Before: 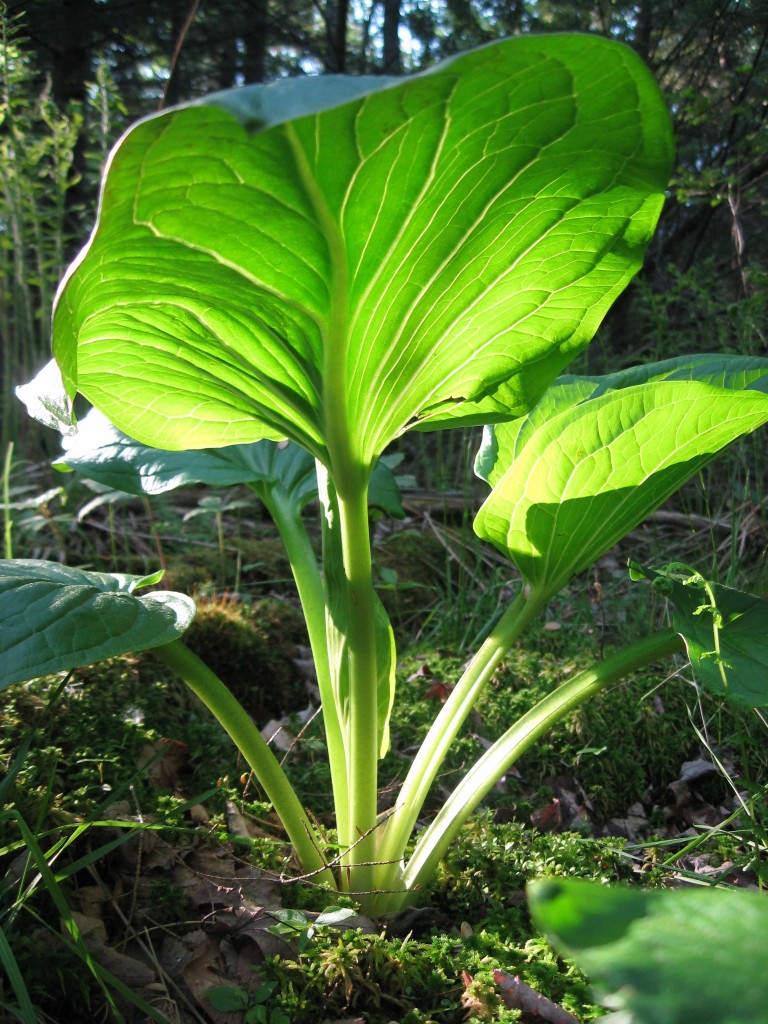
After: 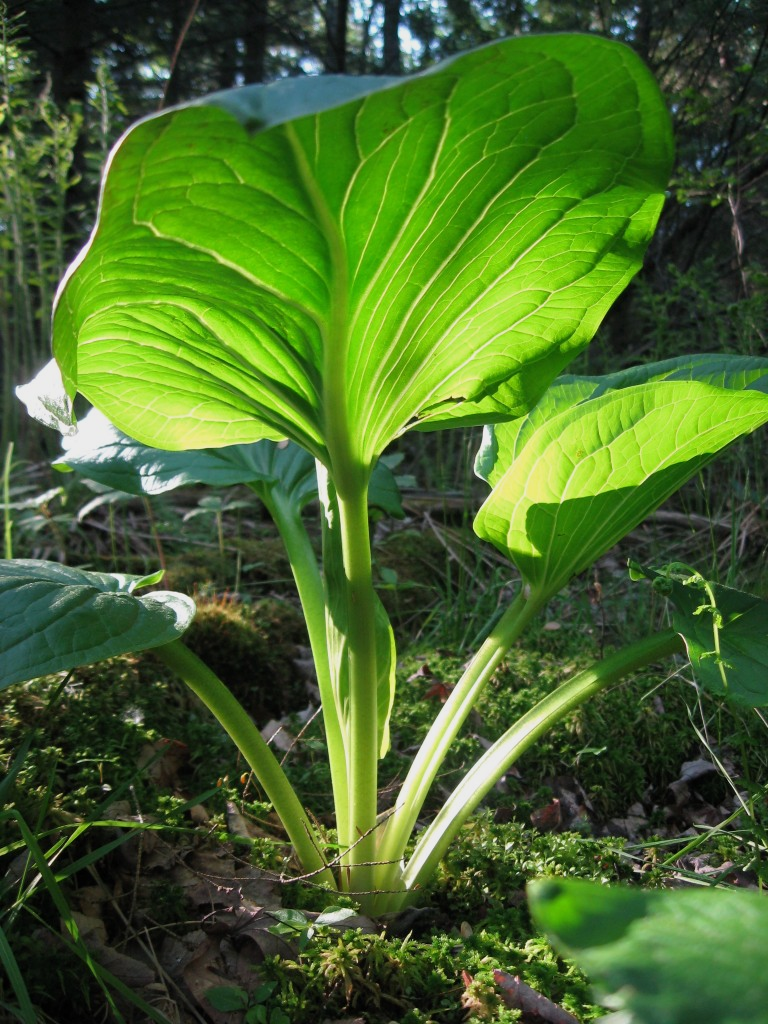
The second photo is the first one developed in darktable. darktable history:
exposure: exposure -0.236 EV, compensate exposure bias true, compensate highlight preservation false
